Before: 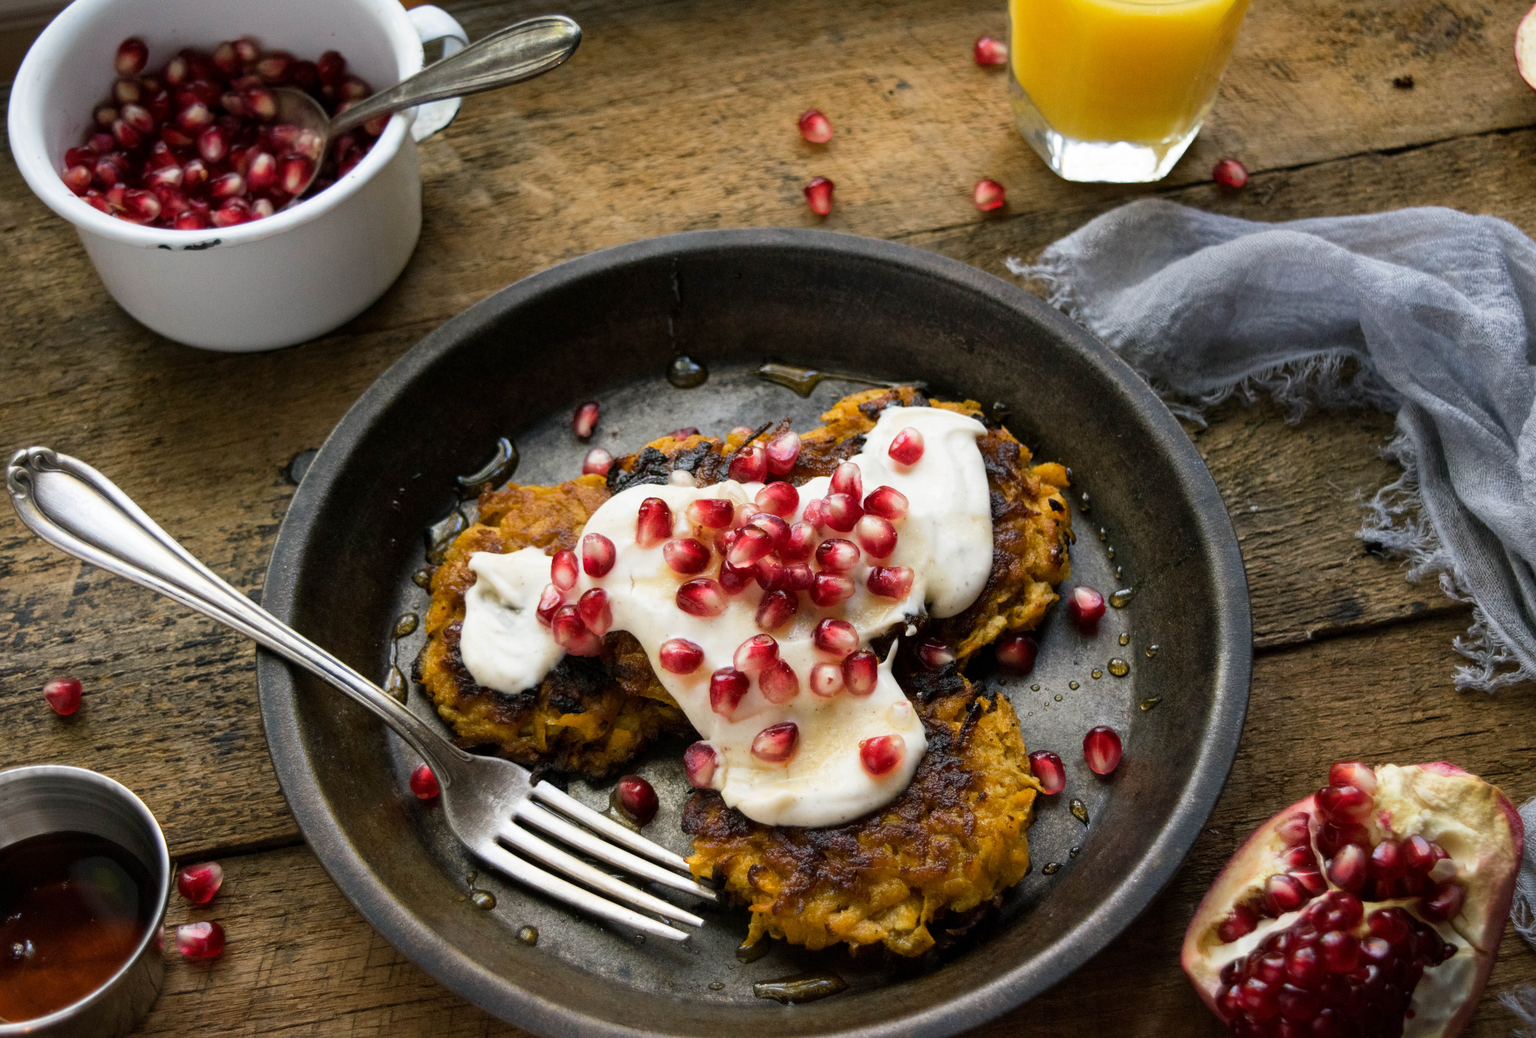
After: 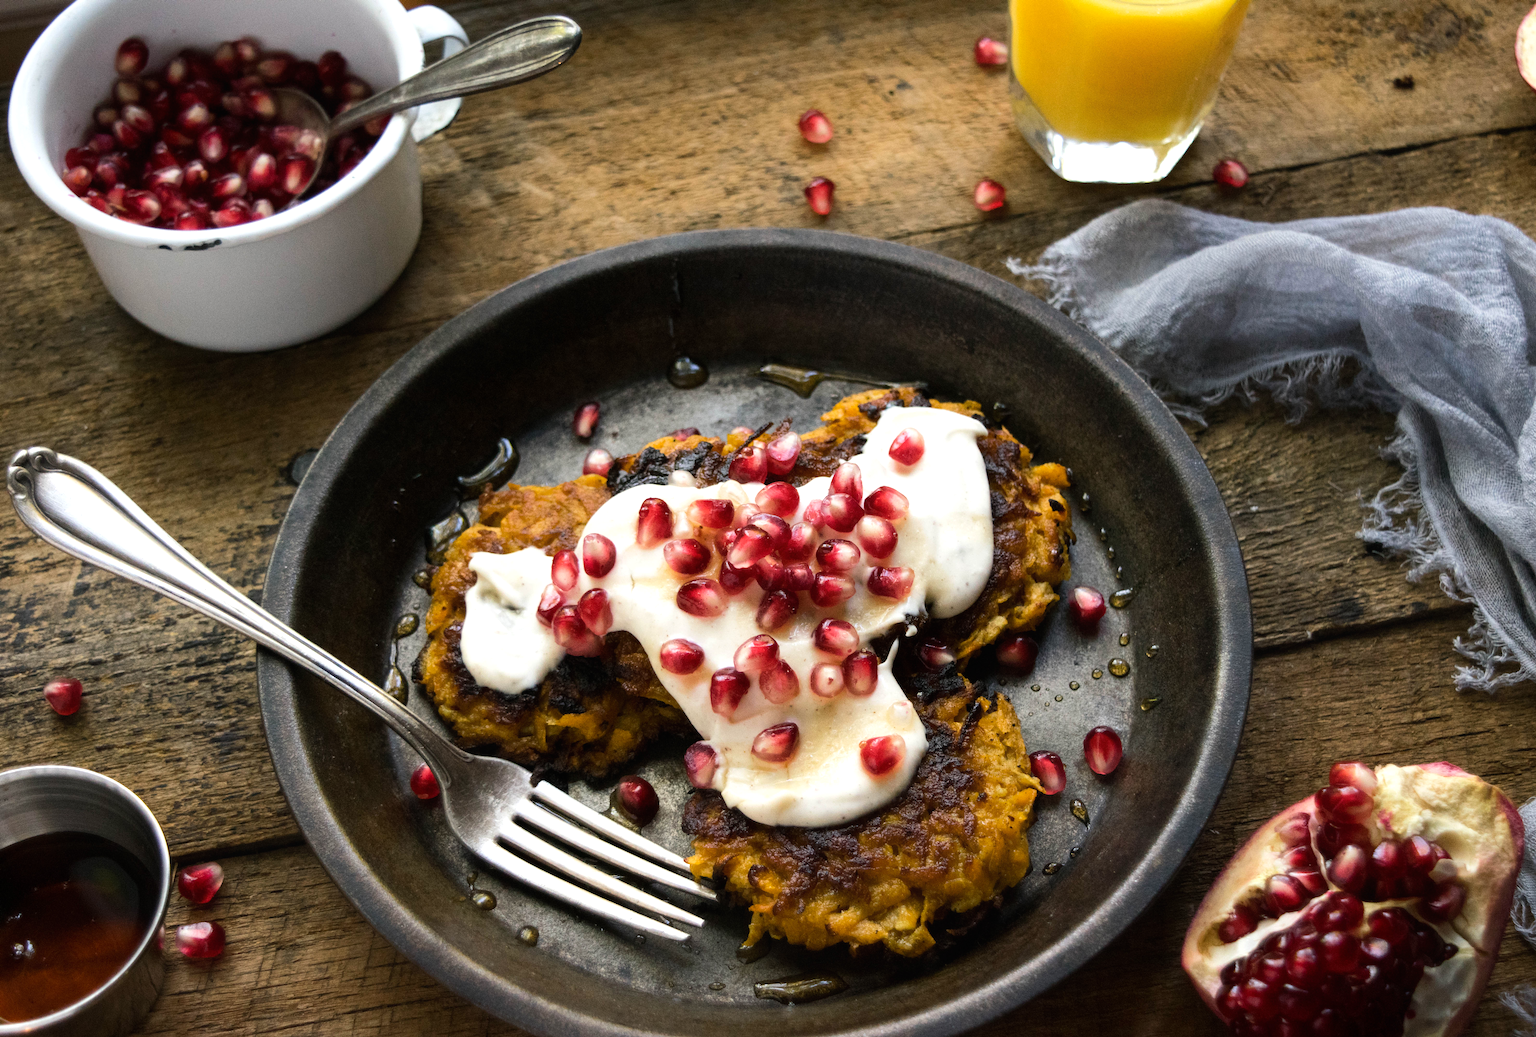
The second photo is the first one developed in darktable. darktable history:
tone equalizer: -8 EV -0.417 EV, -7 EV -0.389 EV, -6 EV -0.333 EV, -5 EV -0.222 EV, -3 EV 0.222 EV, -2 EV 0.333 EV, -1 EV 0.389 EV, +0 EV 0.417 EV, edges refinement/feathering 500, mask exposure compensation -1.57 EV, preserve details no
local contrast: mode bilateral grid, contrast 100, coarseness 100, detail 91%, midtone range 0.2
